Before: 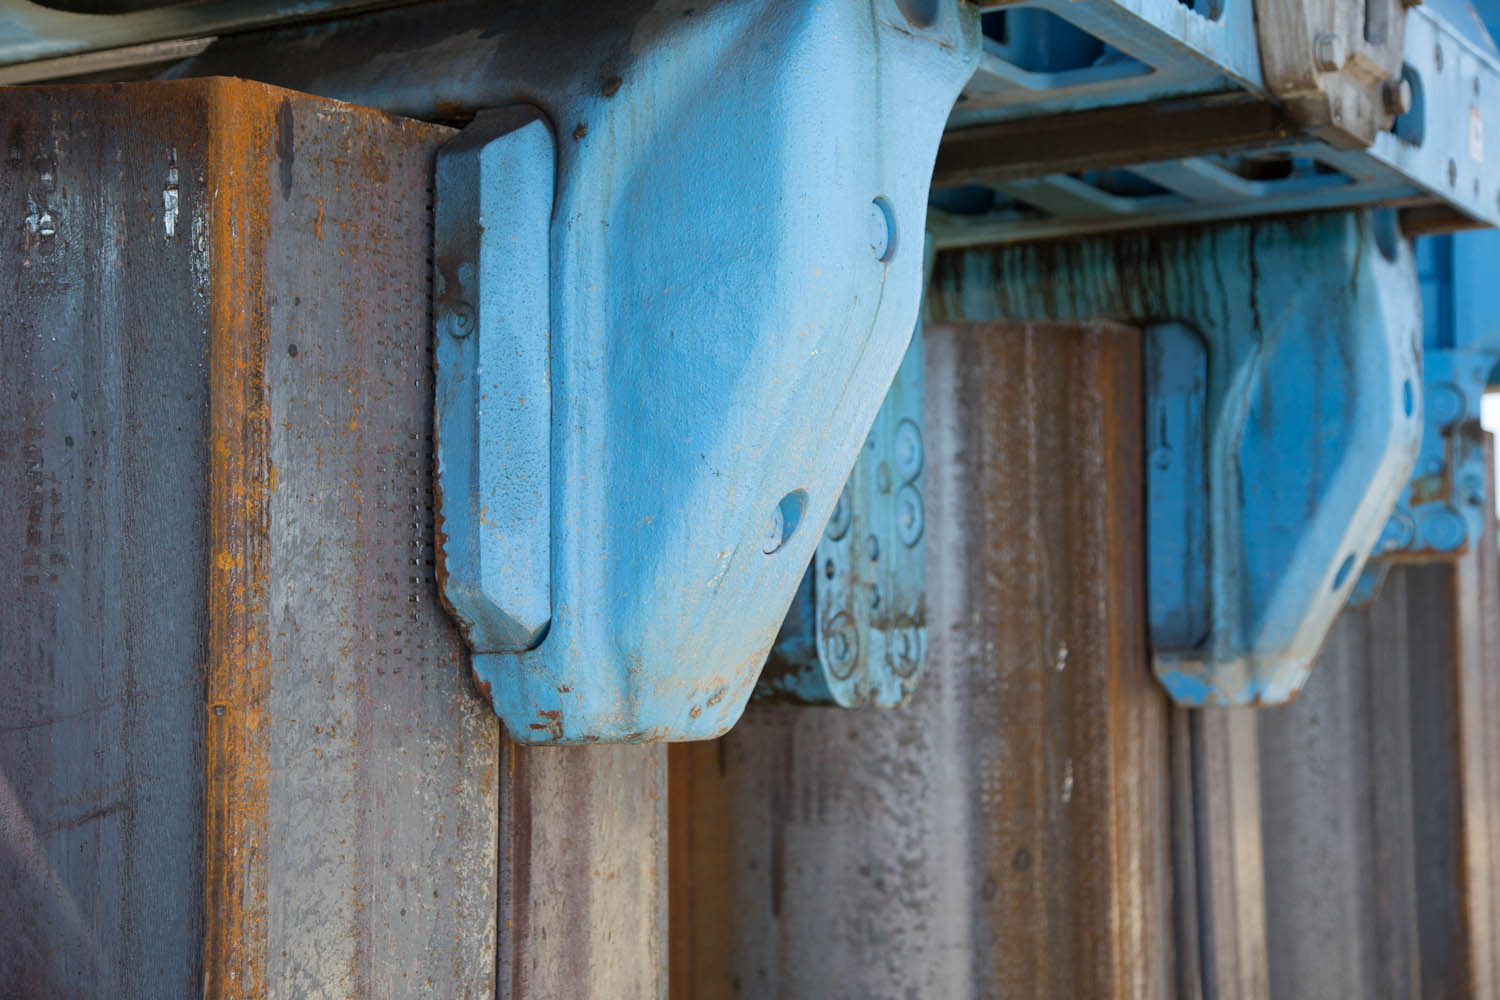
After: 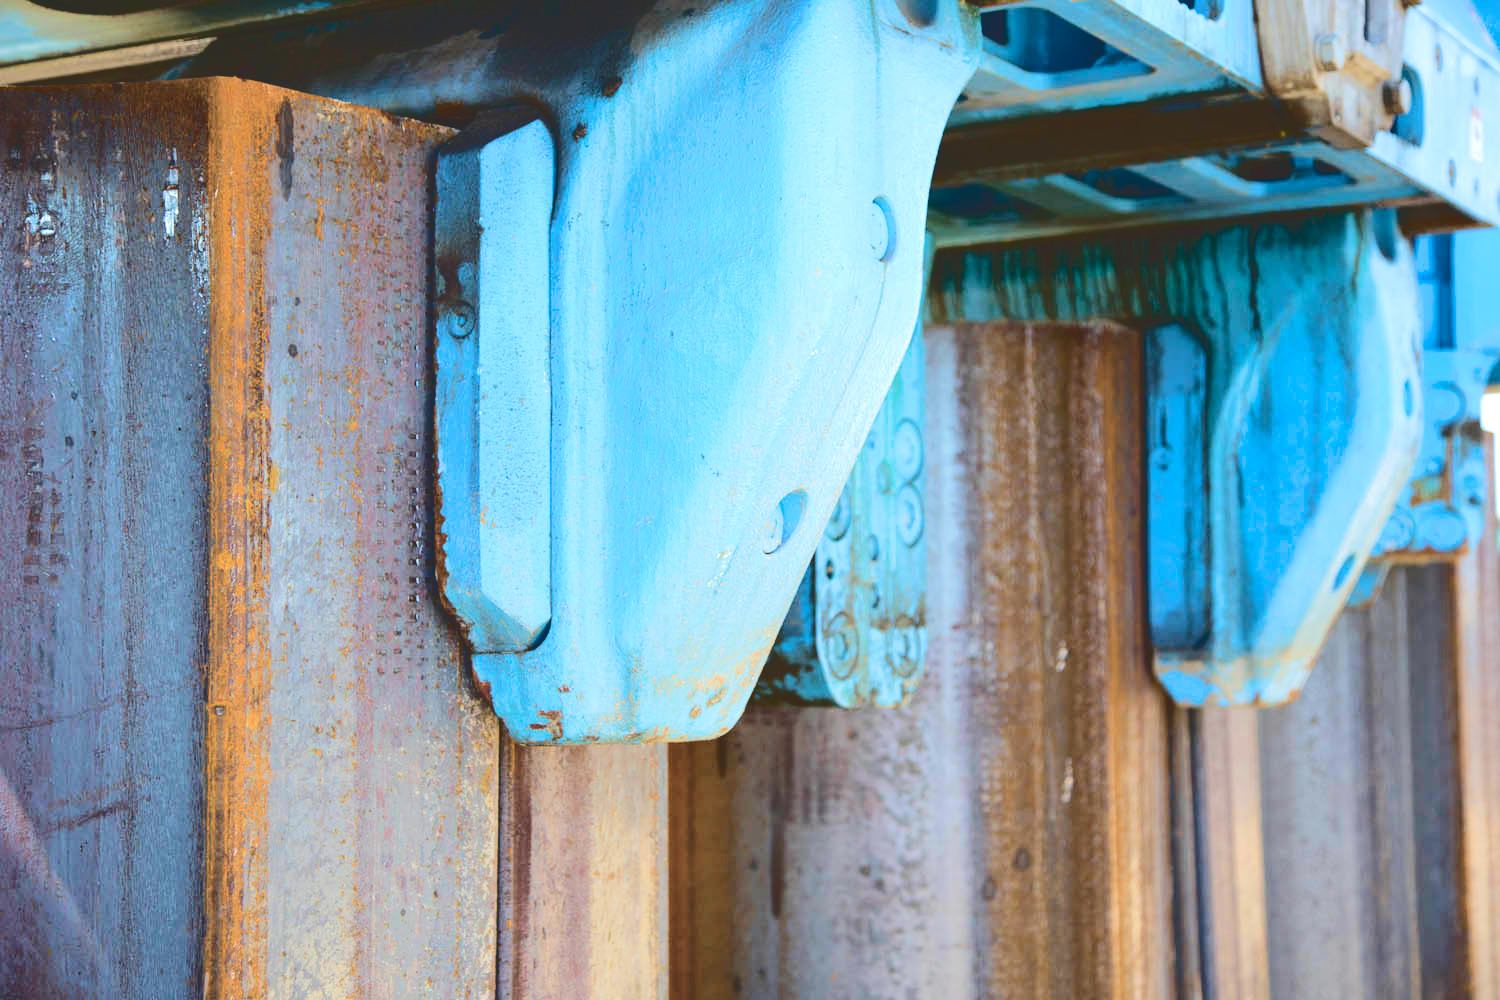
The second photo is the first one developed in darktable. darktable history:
exposure: black level correction 0, exposure 0.498 EV, compensate exposure bias true, compensate highlight preservation false
tone curve: curves: ch0 [(0, 0) (0.003, 0.169) (0.011, 0.169) (0.025, 0.169) (0.044, 0.173) (0.069, 0.178) (0.1, 0.183) (0.136, 0.185) (0.177, 0.197) (0.224, 0.227) (0.277, 0.292) (0.335, 0.391) (0.399, 0.491) (0.468, 0.592) (0.543, 0.672) (0.623, 0.734) (0.709, 0.785) (0.801, 0.844) (0.898, 0.893) (1, 1)], color space Lab, independent channels, preserve colors none
color zones: curves: ch0 [(0.068, 0.464) (0.25, 0.5) (0.48, 0.508) (0.75, 0.536) (0.886, 0.476) (0.967, 0.456)]; ch1 [(0.066, 0.456) (0.25, 0.5) (0.616, 0.508) (0.746, 0.56) (0.934, 0.444)]
velvia: strength 66.78%, mid-tones bias 0.977
